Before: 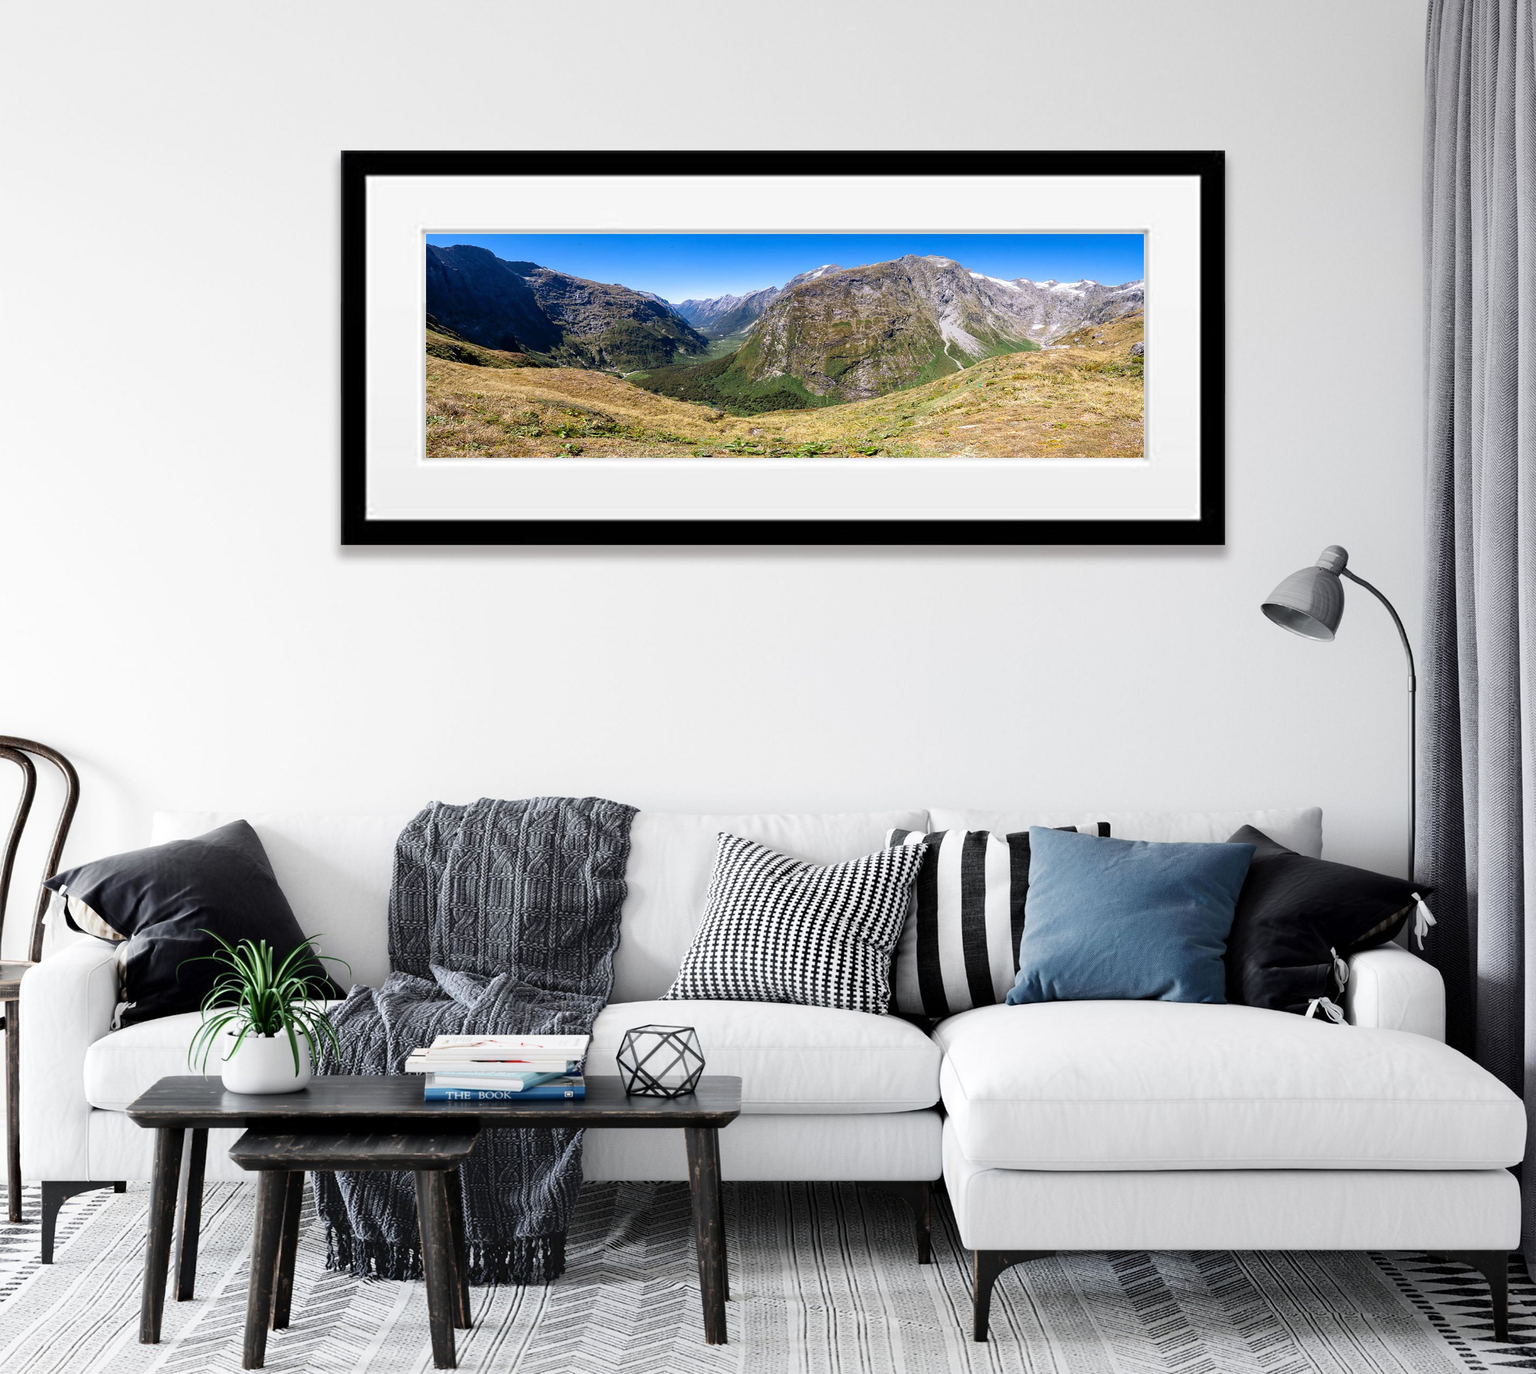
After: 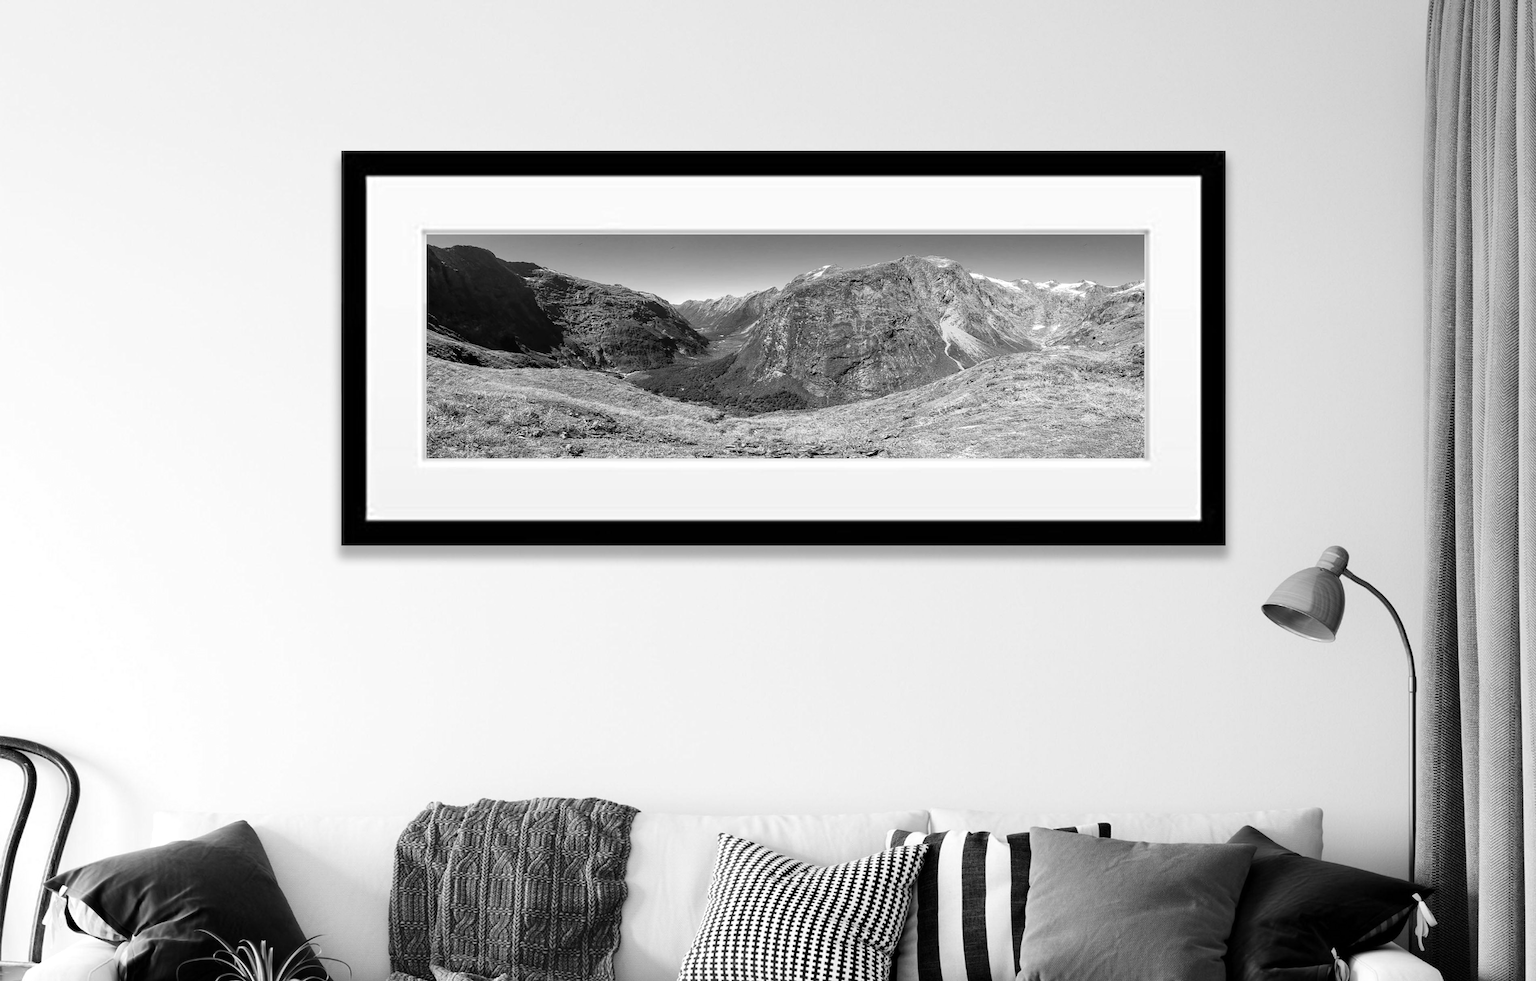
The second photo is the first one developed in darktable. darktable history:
monochrome: on, module defaults
white balance: red 1.123, blue 0.83
color calibration: illuminant Planckian (black body), adaptation linear Bradford (ICC v4), x 0.361, y 0.366, temperature 4511.61 K, saturation algorithm version 1 (2020)
color correction: highlights a* -0.137, highlights b* -5.91, shadows a* -0.137, shadows b* -0.137
crop: bottom 28.576%
